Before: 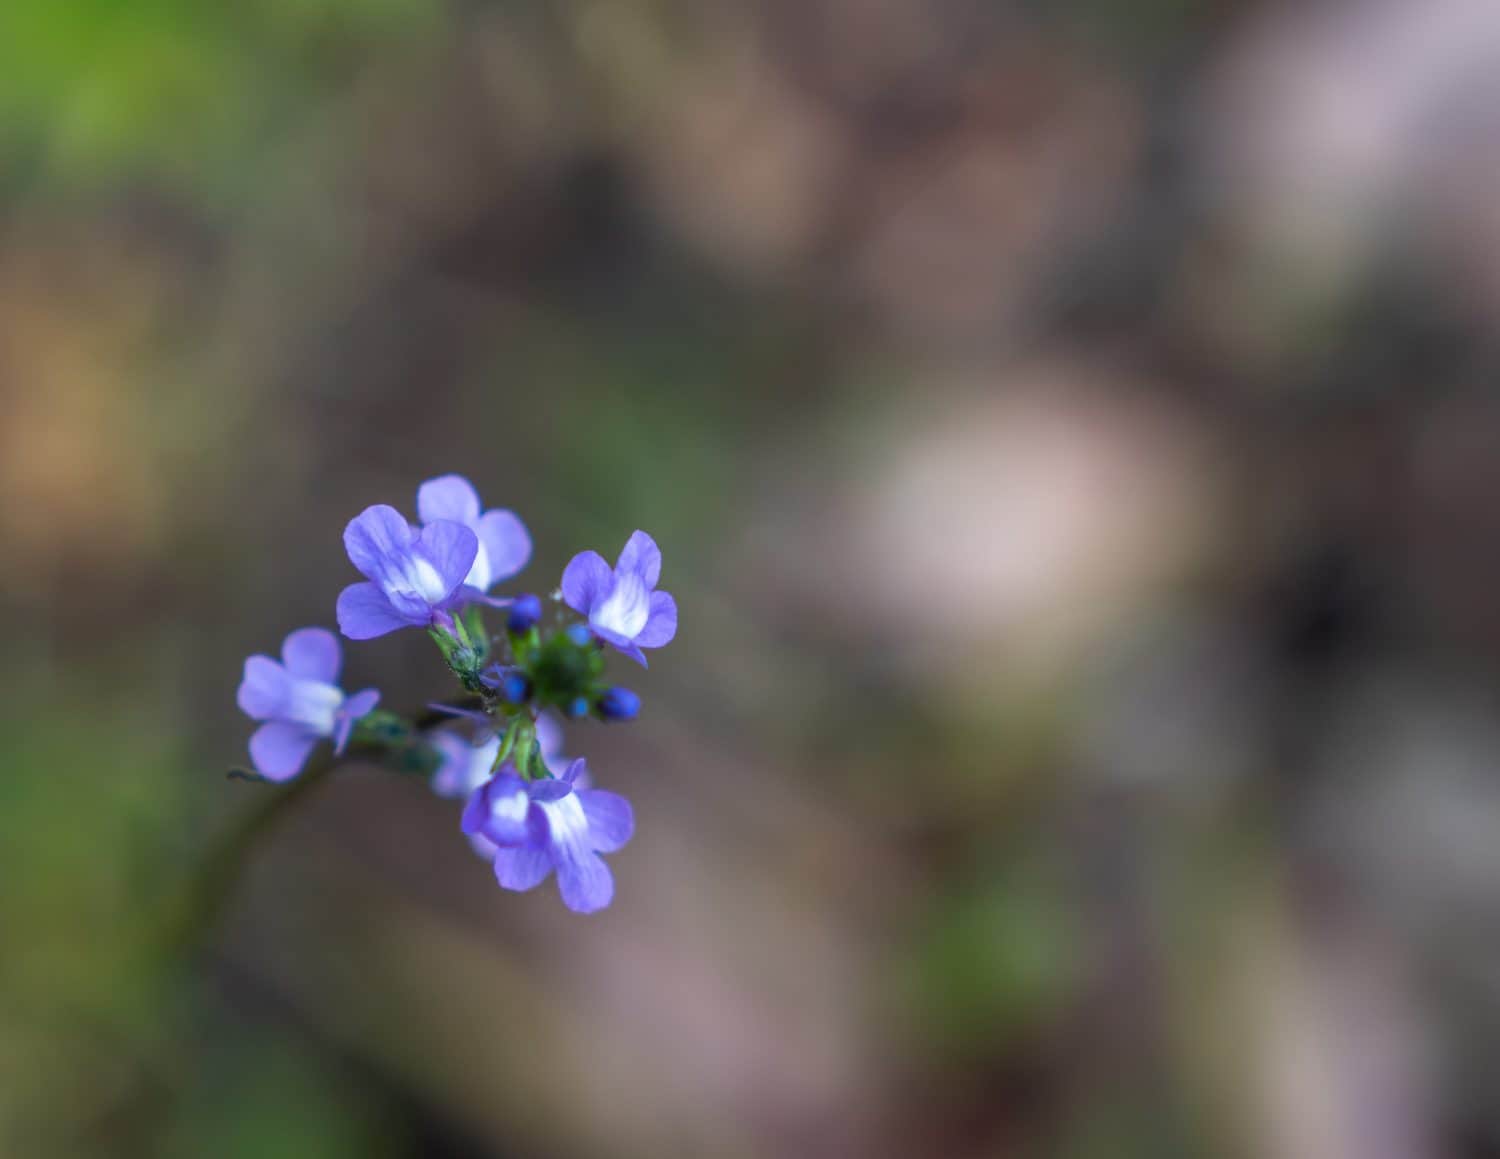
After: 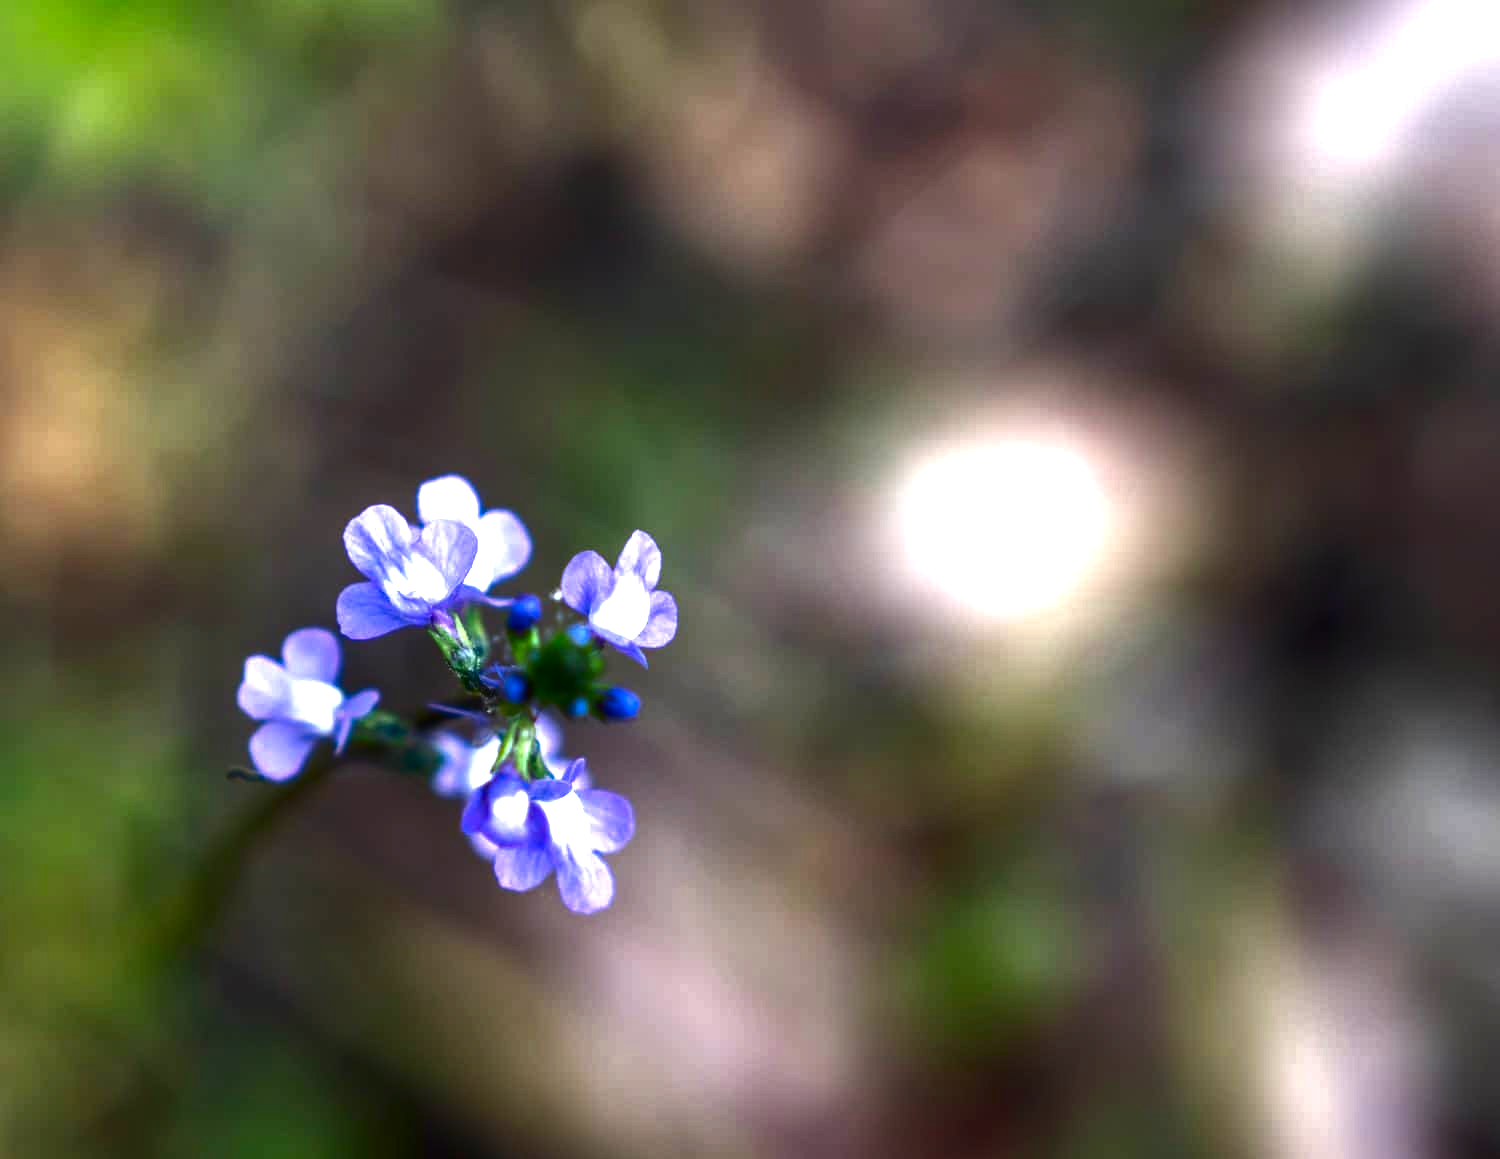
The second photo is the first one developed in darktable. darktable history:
exposure: black level correction 0, exposure 1.524 EV, compensate exposure bias true, compensate highlight preservation false
contrast brightness saturation: brightness -0.529
